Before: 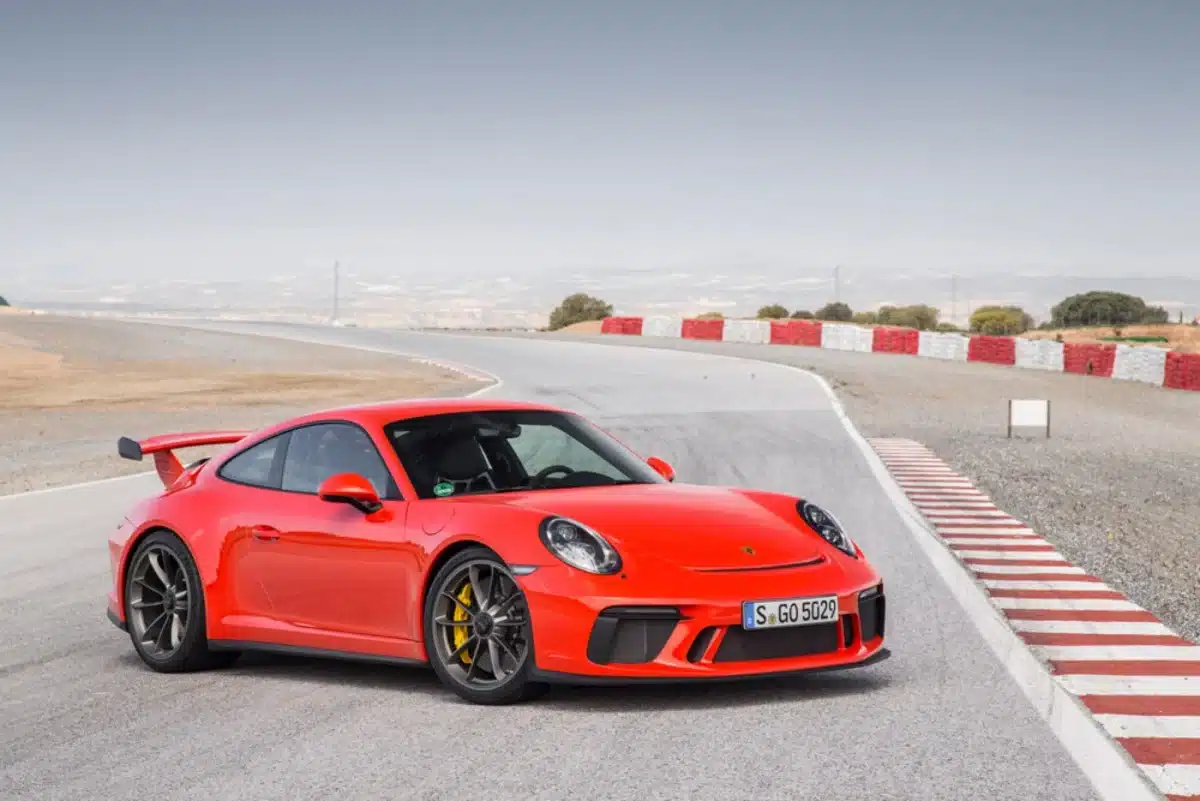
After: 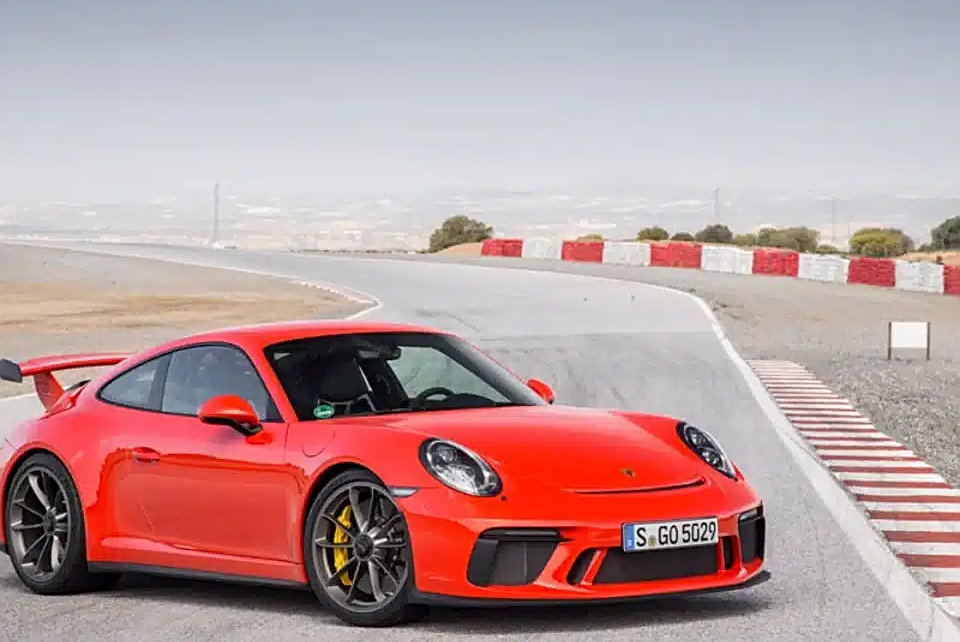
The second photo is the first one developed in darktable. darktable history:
sharpen: on, module defaults
crop and rotate: left 10.068%, top 9.797%, right 9.893%, bottom 9.96%
exposure: black level correction 0.001, exposure 0.017 EV, compensate highlight preservation false
